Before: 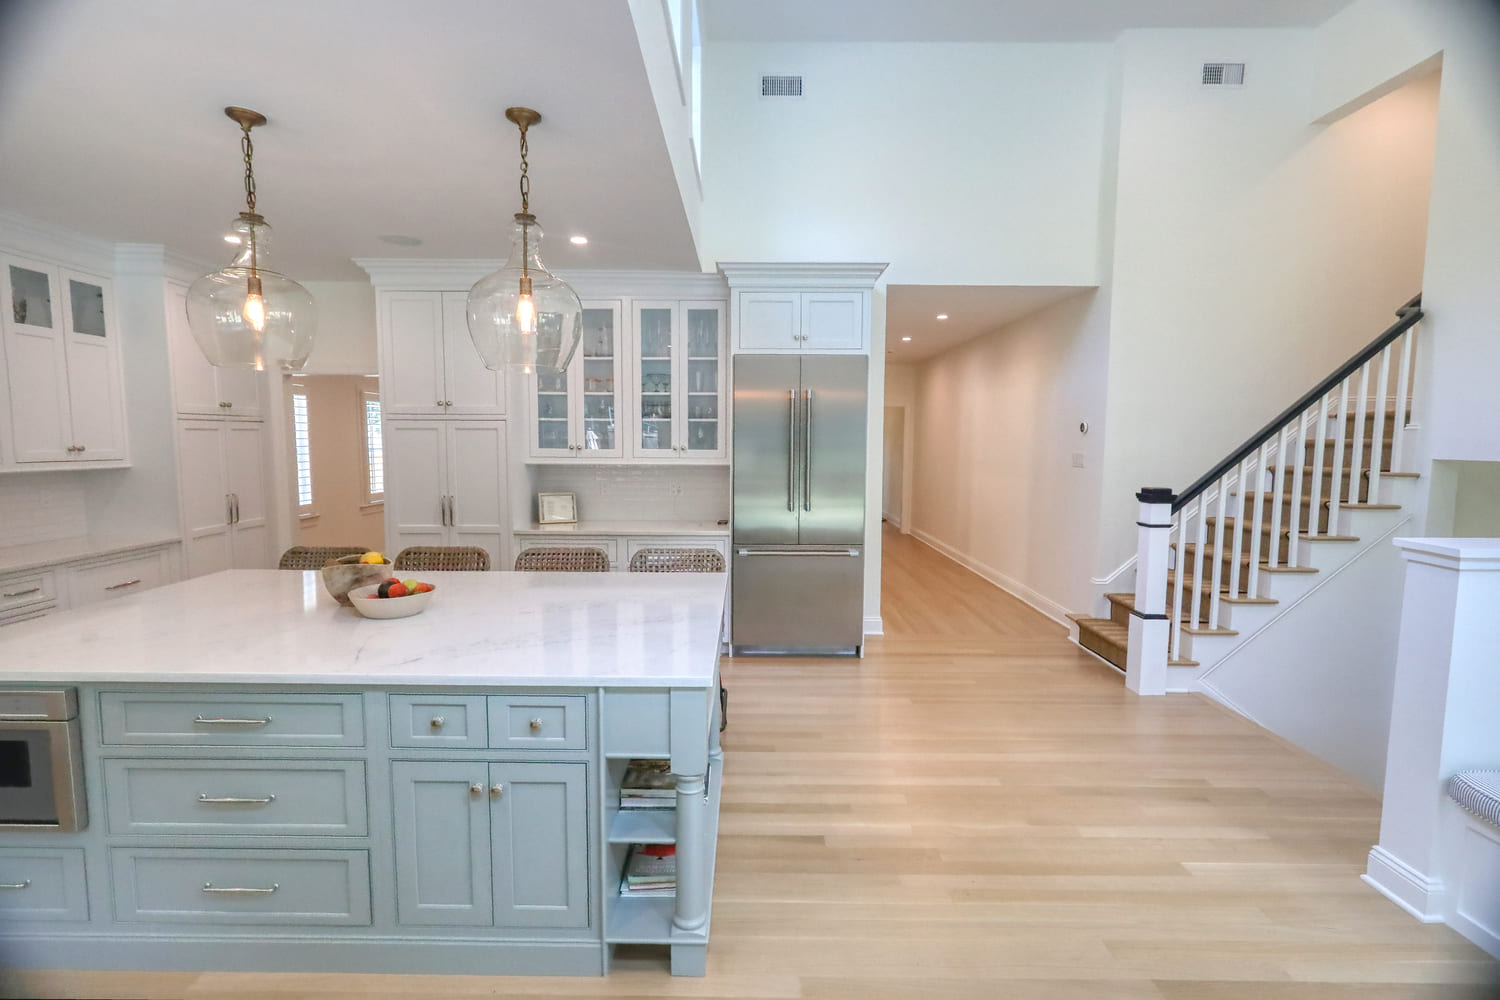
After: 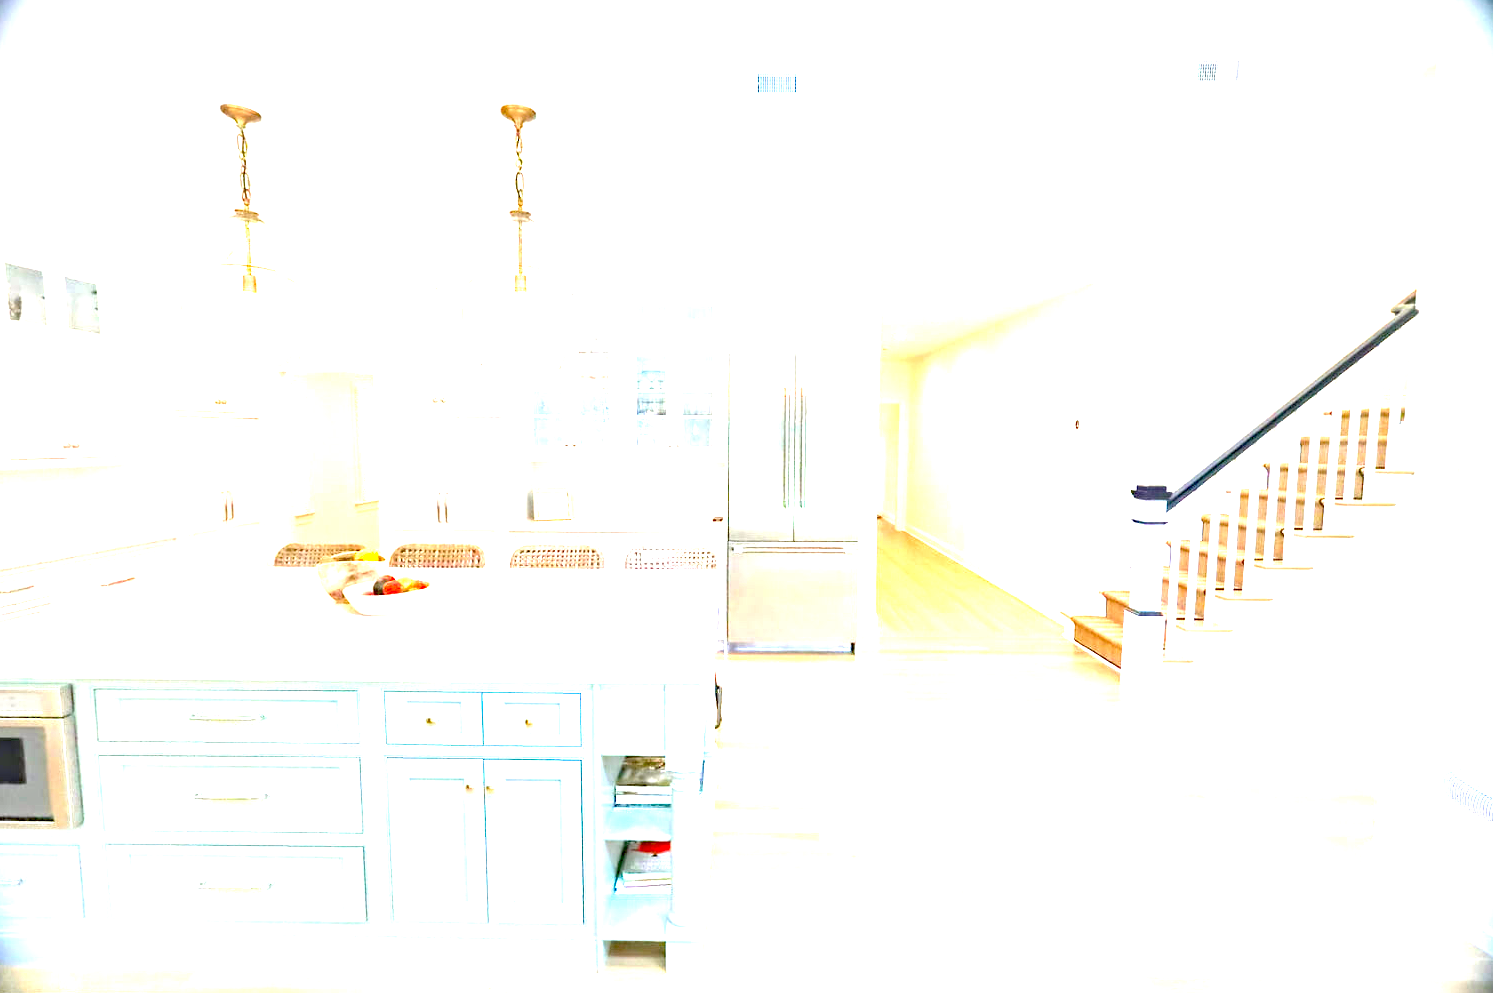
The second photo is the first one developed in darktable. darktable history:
haze removal: compatibility mode true, adaptive false
crop and rotate: left 0.445%, top 0.349%, bottom 0.326%
color zones: curves: ch0 [(0, 0.613) (0.01, 0.613) (0.245, 0.448) (0.498, 0.529) (0.642, 0.665) (0.879, 0.777) (0.99, 0.613)]; ch1 [(0, 0) (0.143, 0) (0.286, 0) (0.429, 0) (0.571, 0) (0.714, 0) (0.857, 0)], mix -121.26%
exposure: black level correction 0.001, exposure 2.703 EV, compensate highlight preservation false
